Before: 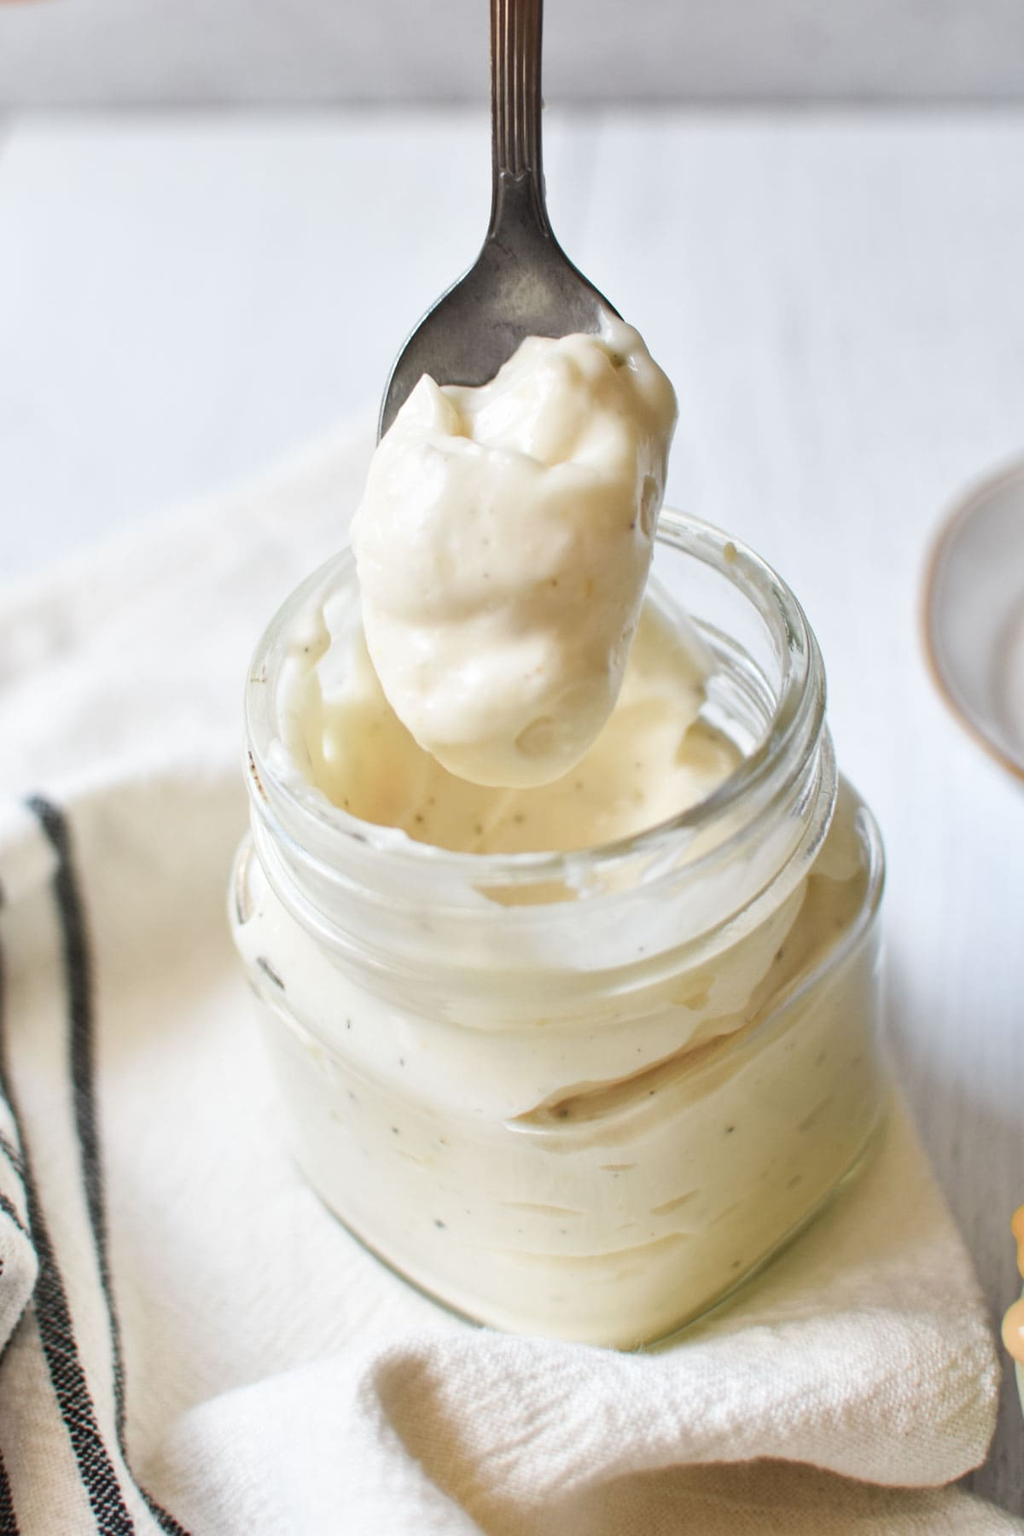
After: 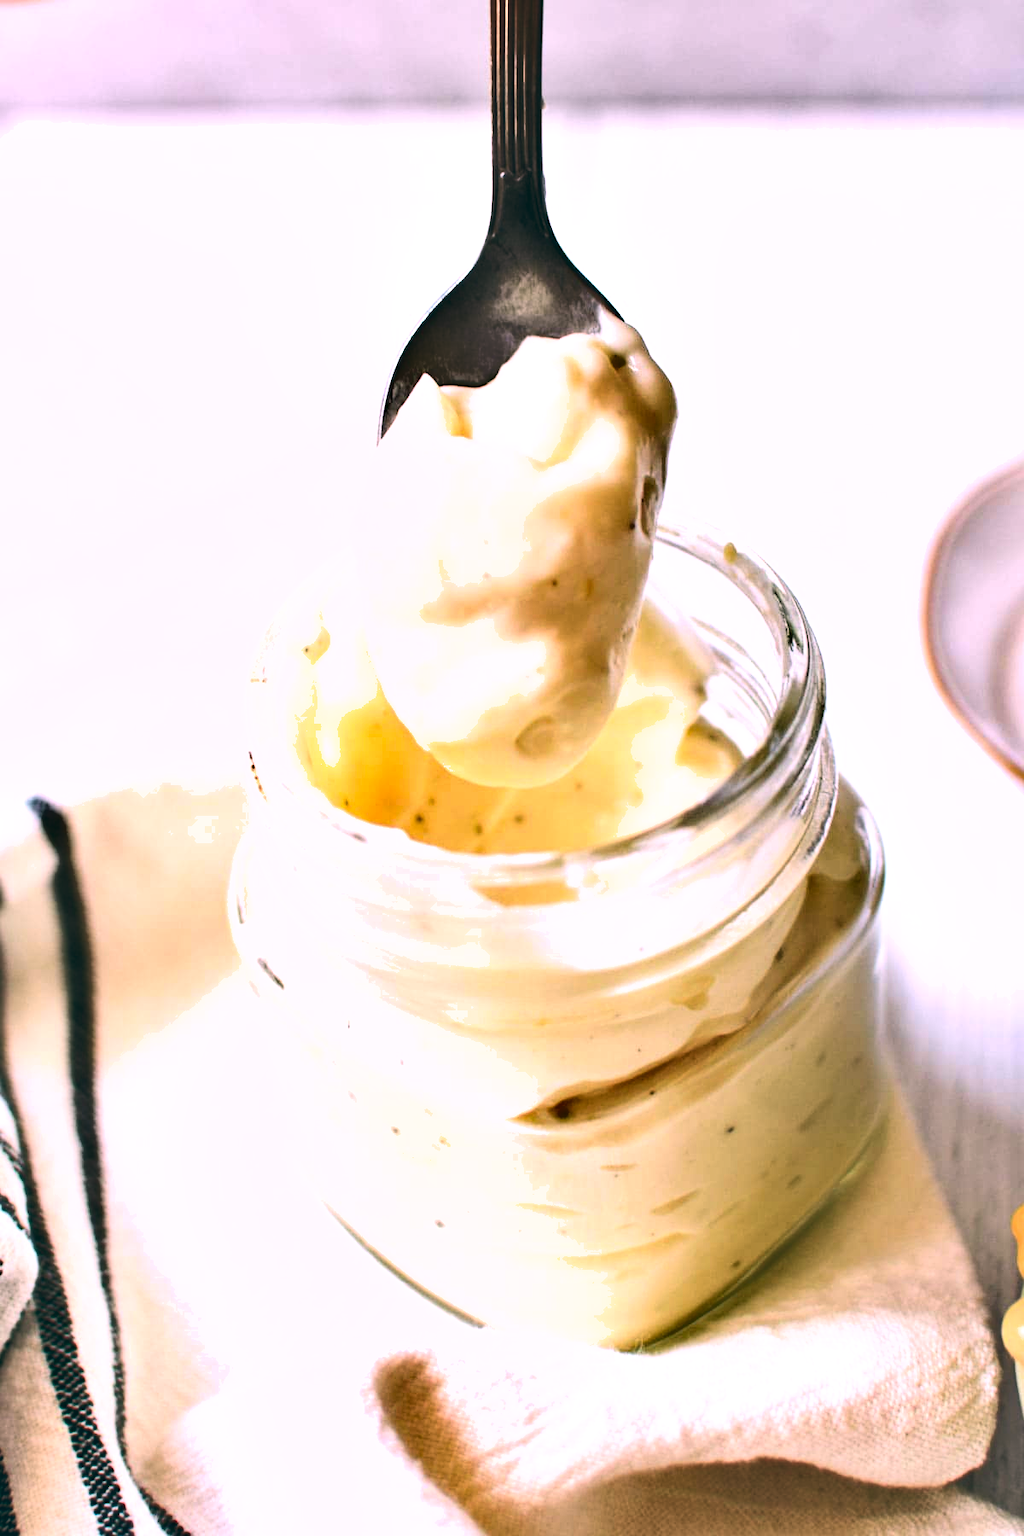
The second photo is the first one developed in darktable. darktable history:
shadows and highlights: shadows 60, soften with gaussian
color balance: lift [1.016, 0.983, 1, 1.017], gamma [0.78, 1.018, 1.043, 0.957], gain [0.786, 1.063, 0.937, 1.017], input saturation 118.26%, contrast 13.43%, contrast fulcrum 21.62%, output saturation 82.76%
exposure: black level correction 0, exposure 0.7 EV, compensate exposure bias true, compensate highlight preservation false
contrast brightness saturation: contrast 0.2, brightness 0.15, saturation 0.14
